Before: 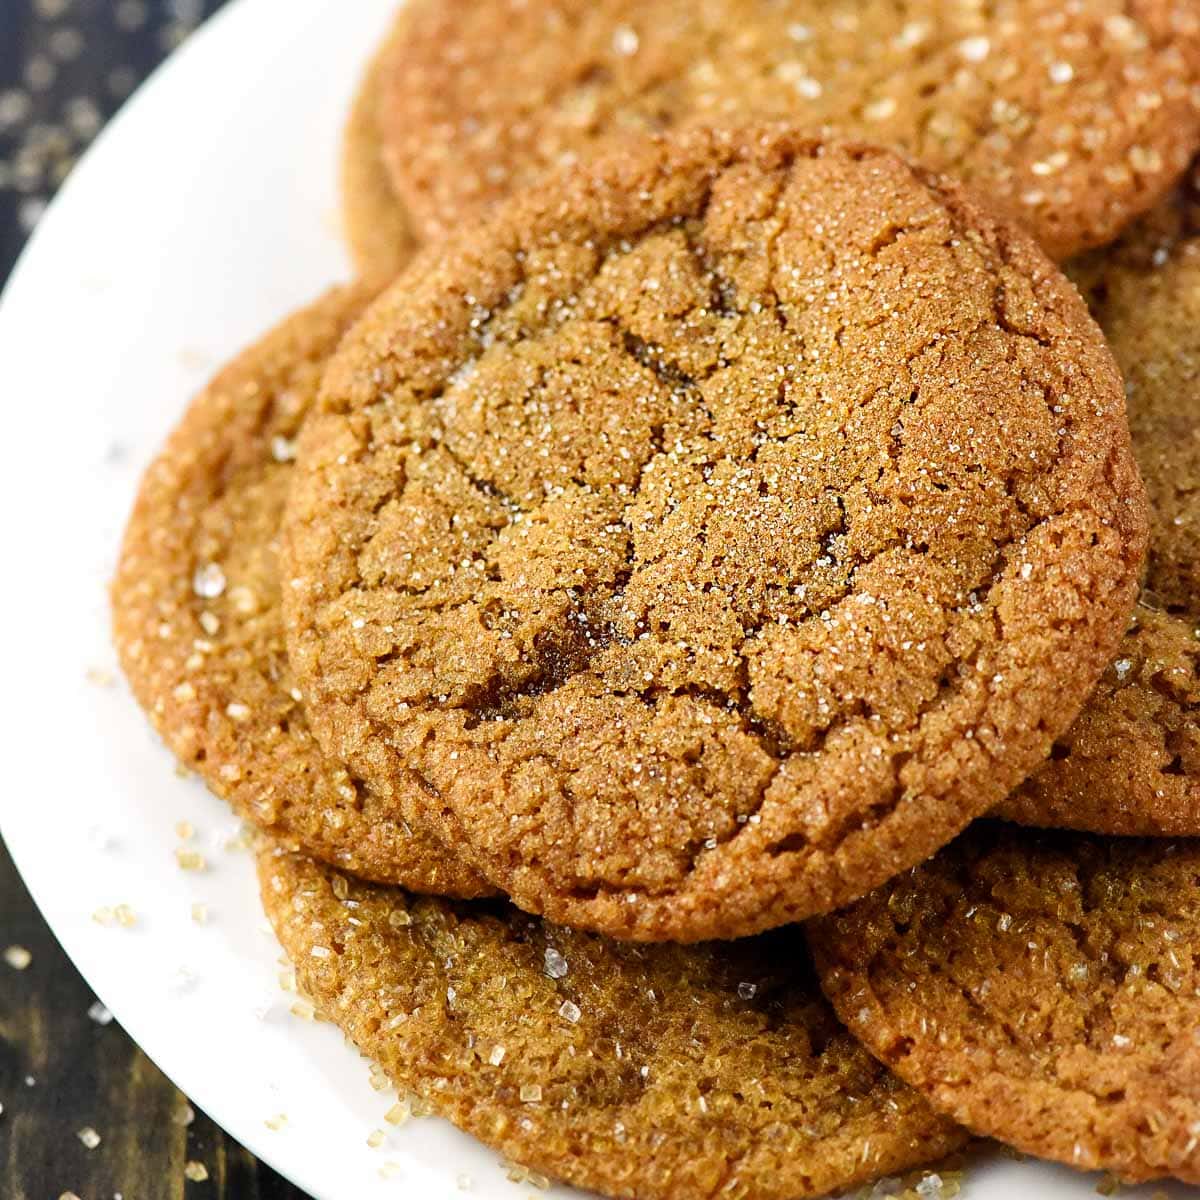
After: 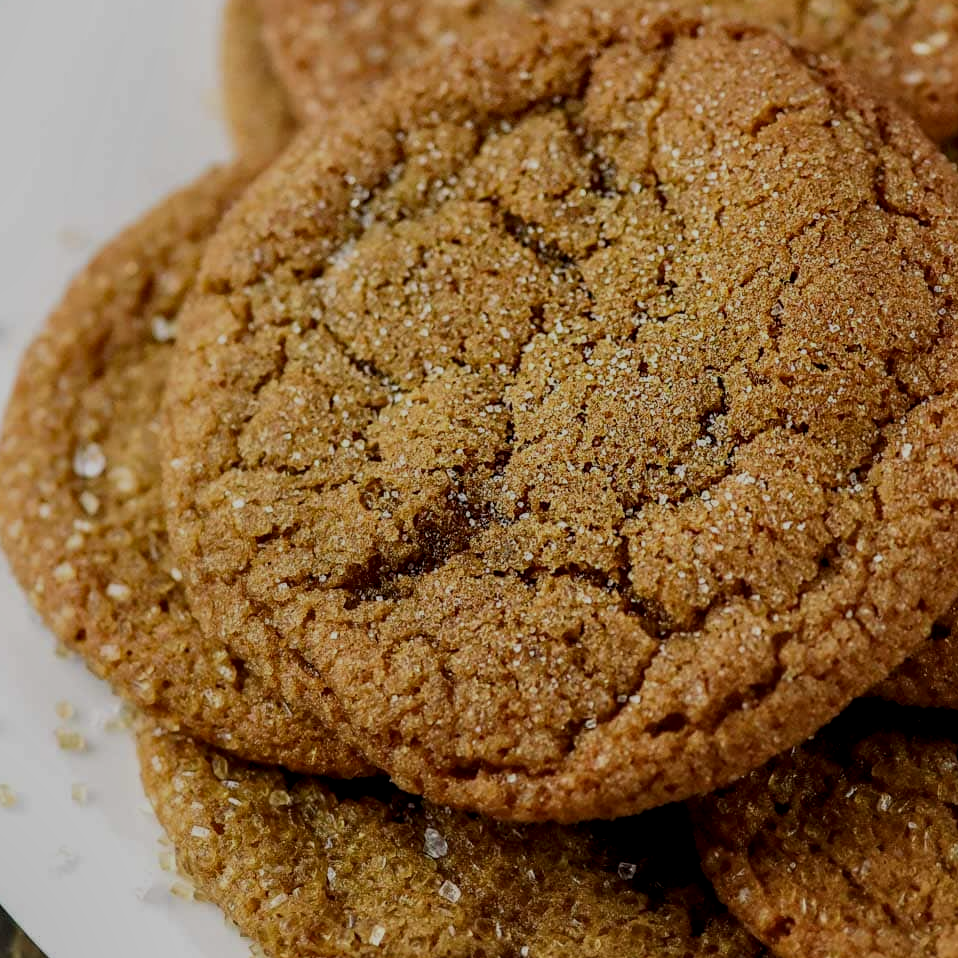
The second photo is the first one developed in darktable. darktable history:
crop and rotate: left 10.071%, top 10.071%, right 10.02%, bottom 10.02%
local contrast: detail 130%
exposure: exposure -1 EV, compensate highlight preservation false
